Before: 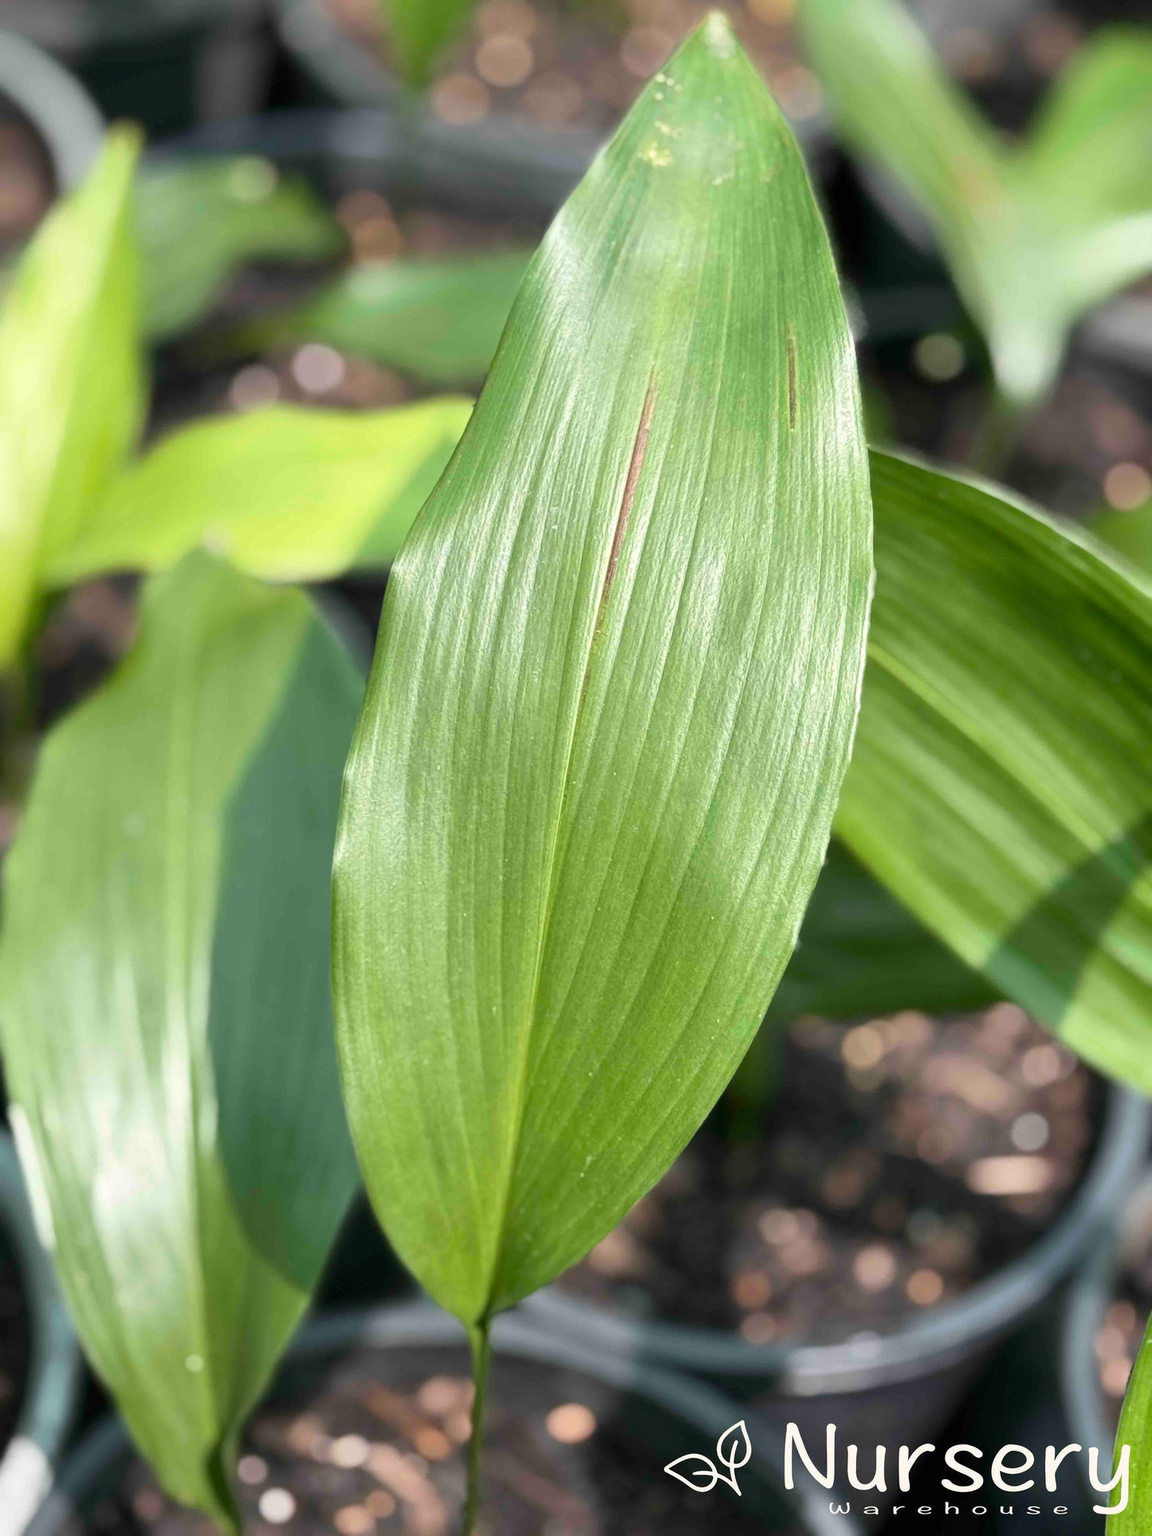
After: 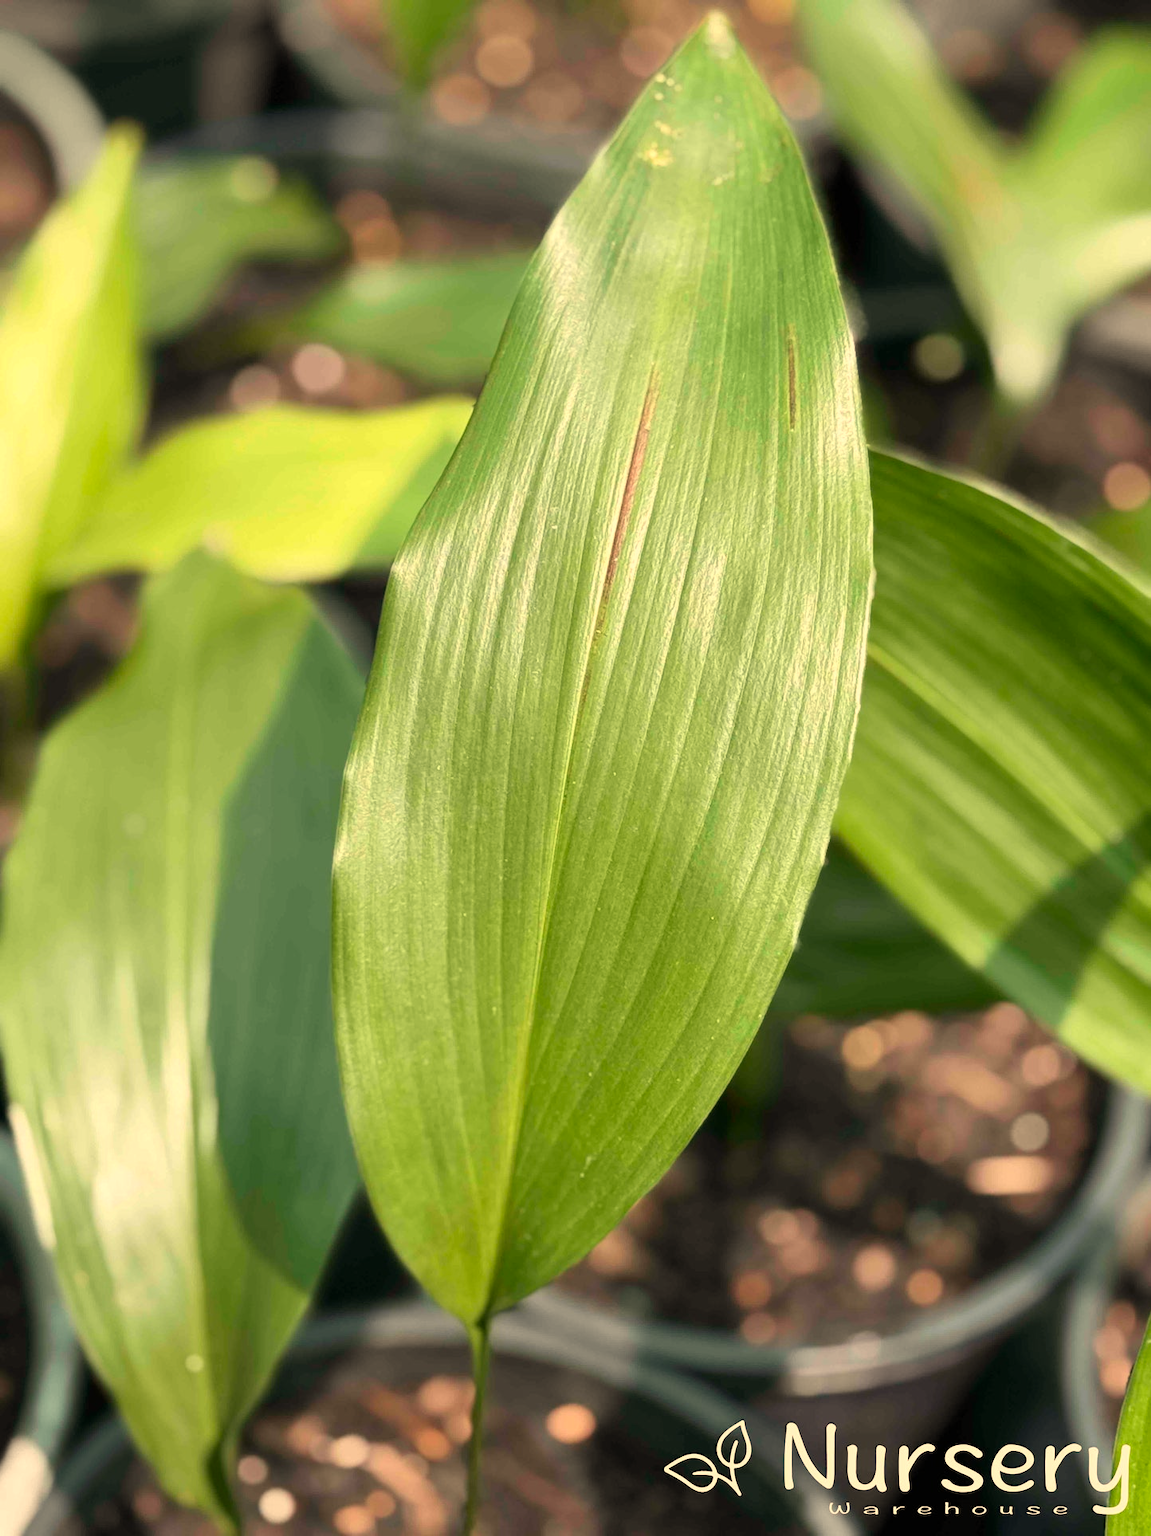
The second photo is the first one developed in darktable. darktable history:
exposure: exposure -0.041 EV, compensate highlight preservation false
contrast brightness saturation: contrast 0.04, saturation 0.07
white balance: red 1.123, blue 0.83
